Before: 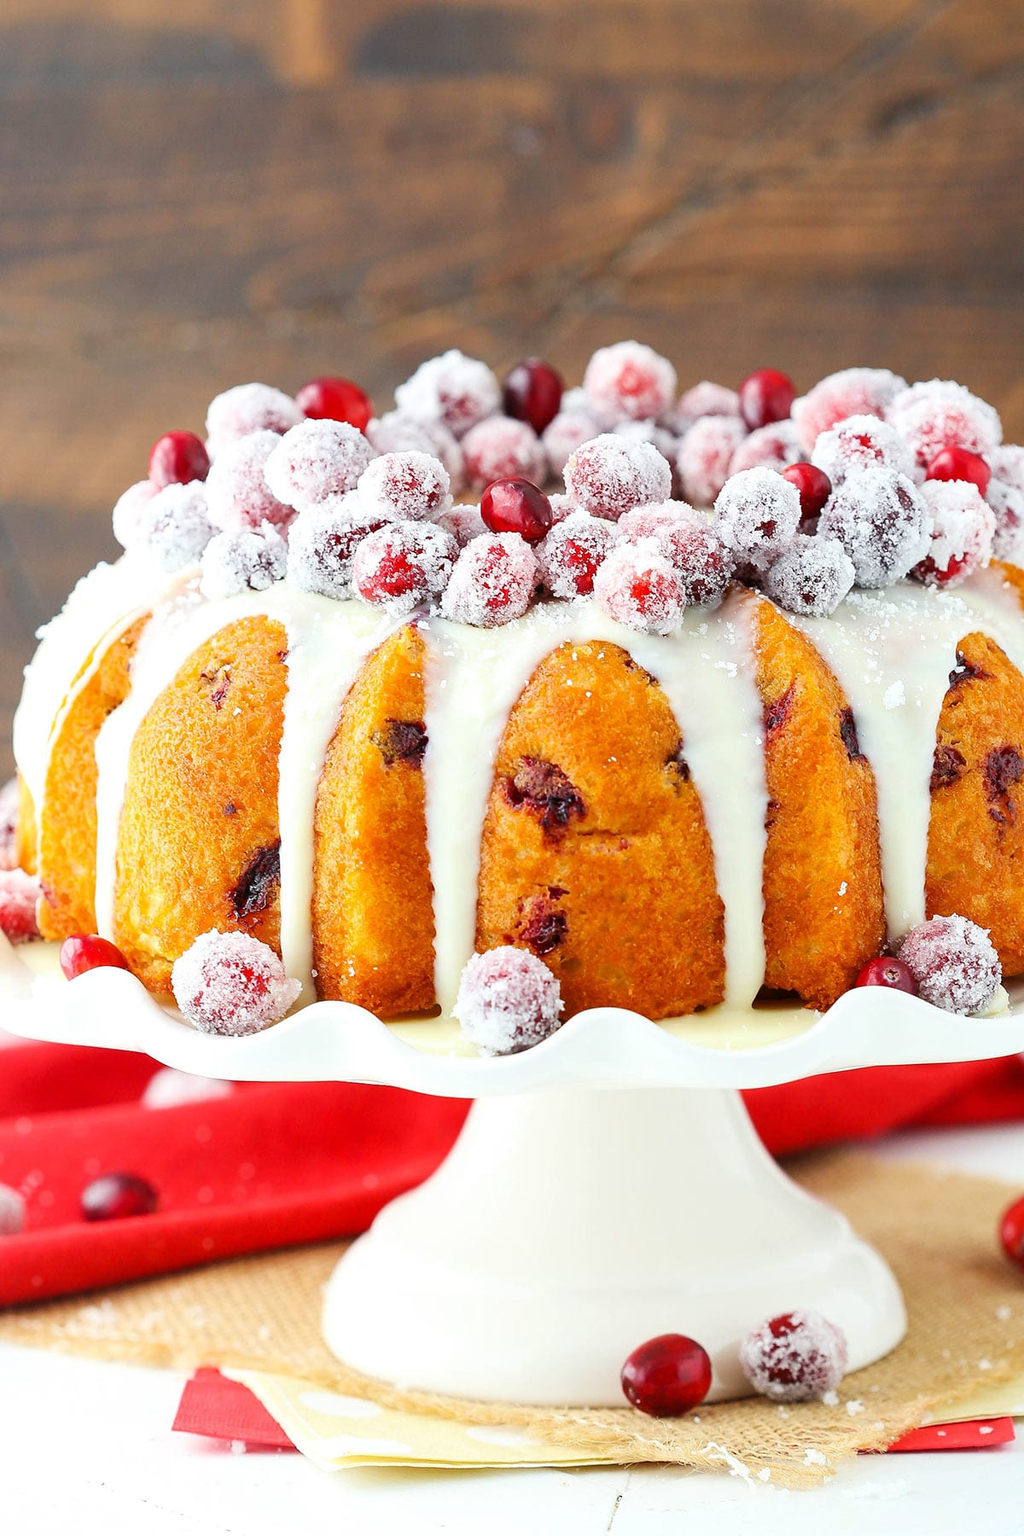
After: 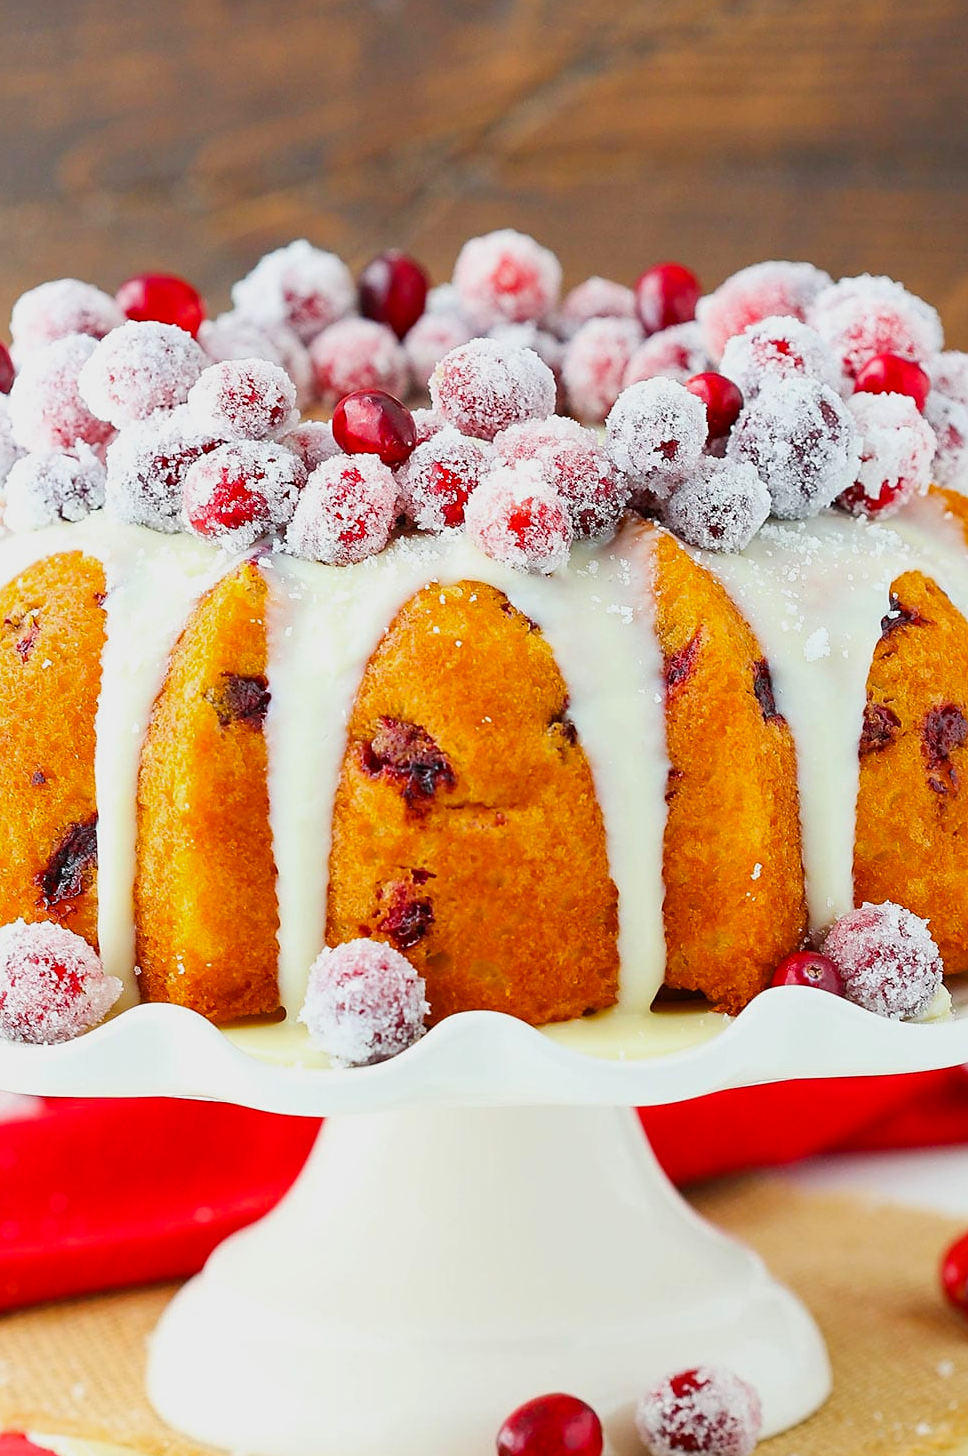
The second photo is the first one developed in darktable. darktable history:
sharpen: amount 0.216
color balance rgb: perceptual saturation grading › global saturation 18.948%, contrast -10.479%
crop: left 19.281%, top 9.457%, right 0%, bottom 9.648%
